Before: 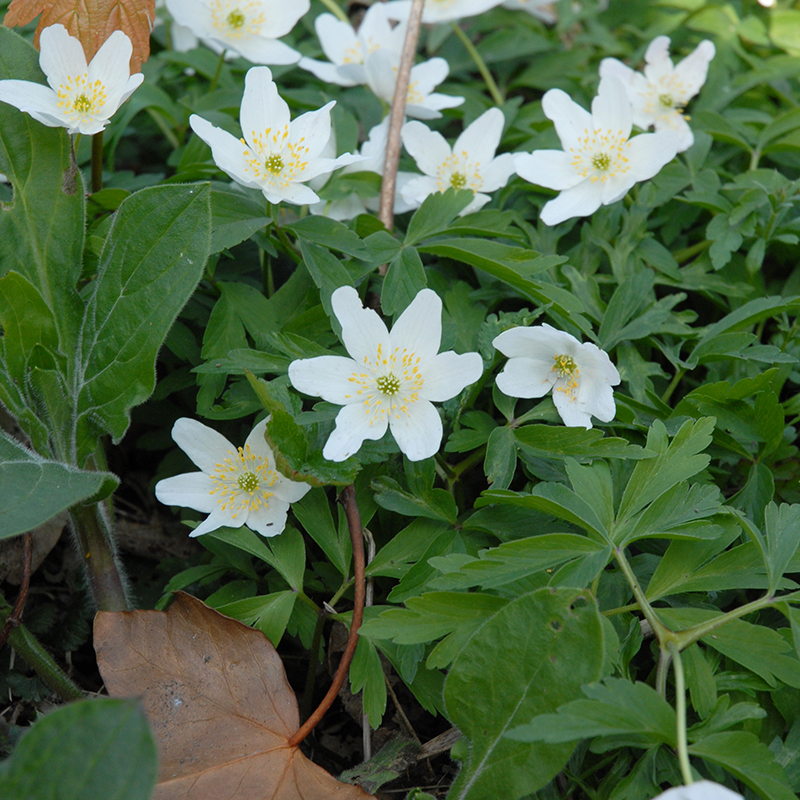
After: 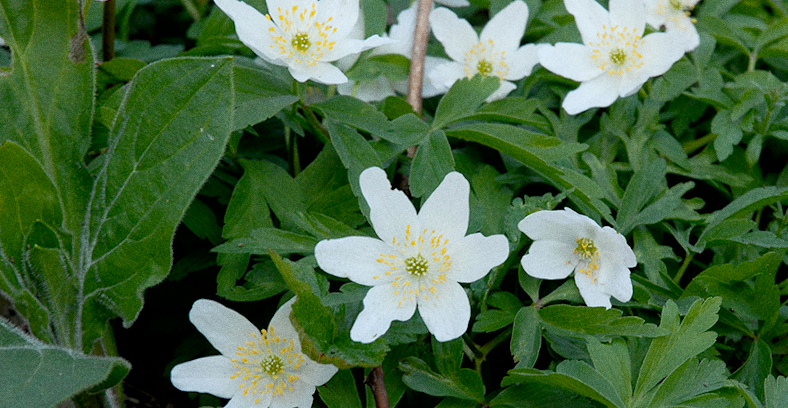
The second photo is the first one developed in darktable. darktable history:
grain: strength 26%
exposure: black level correction 0.01, exposure 0.014 EV, compensate highlight preservation false
rotate and perspective: rotation -0.013°, lens shift (vertical) -0.027, lens shift (horizontal) 0.178, crop left 0.016, crop right 0.989, crop top 0.082, crop bottom 0.918
crop and rotate: top 10.605%, bottom 33.274%
